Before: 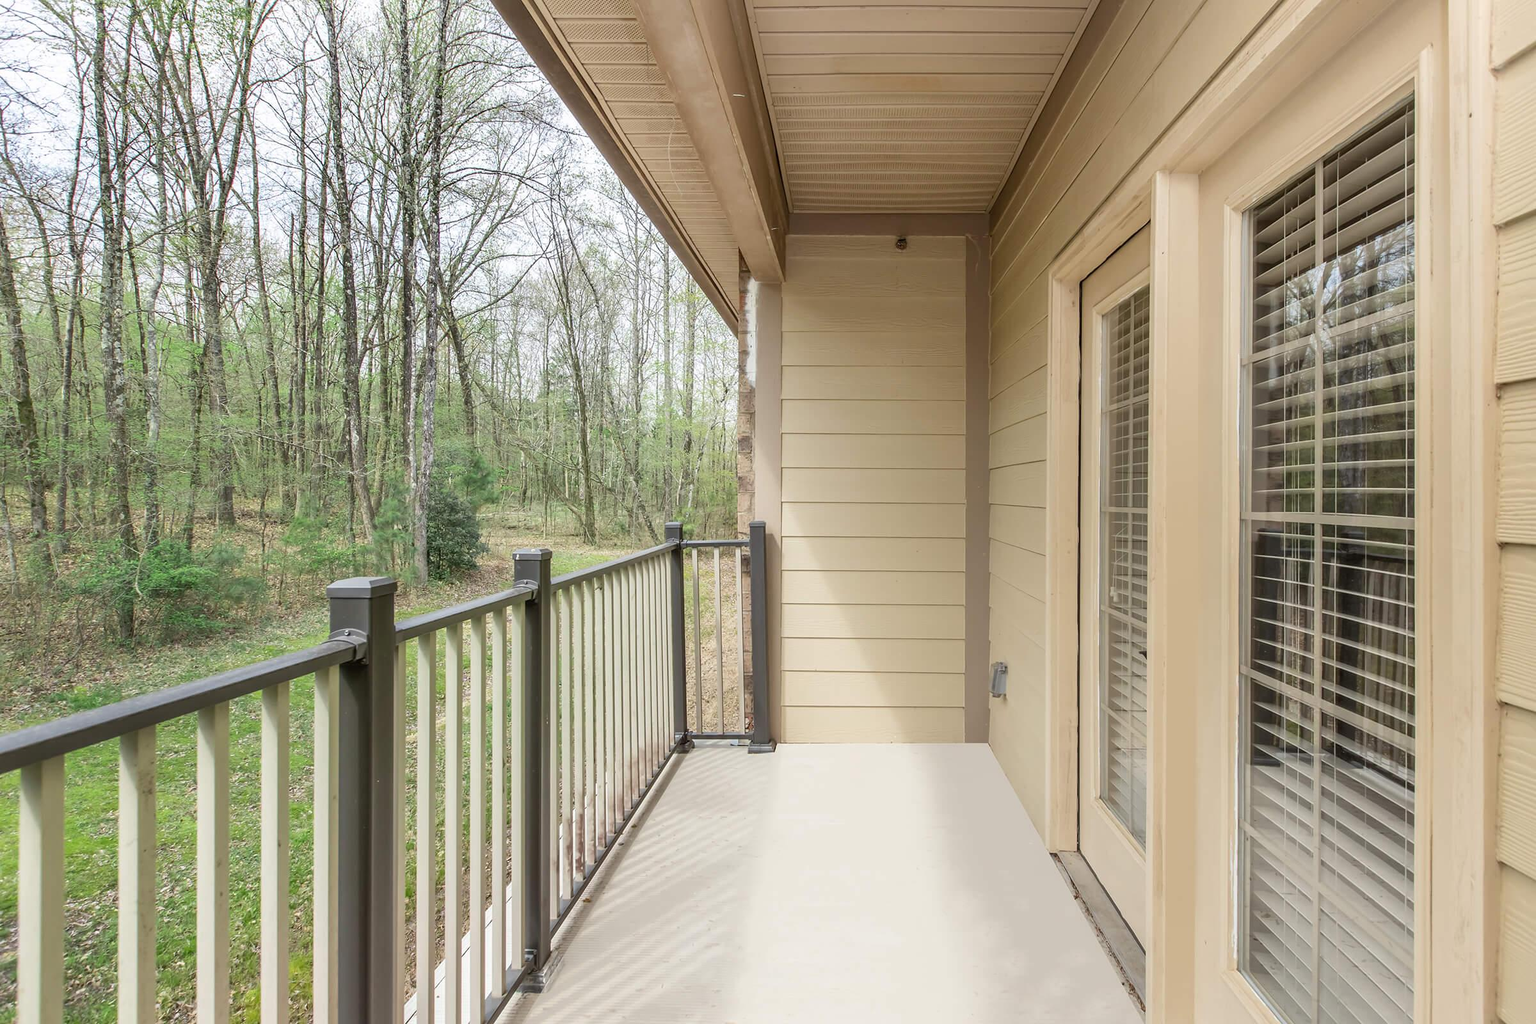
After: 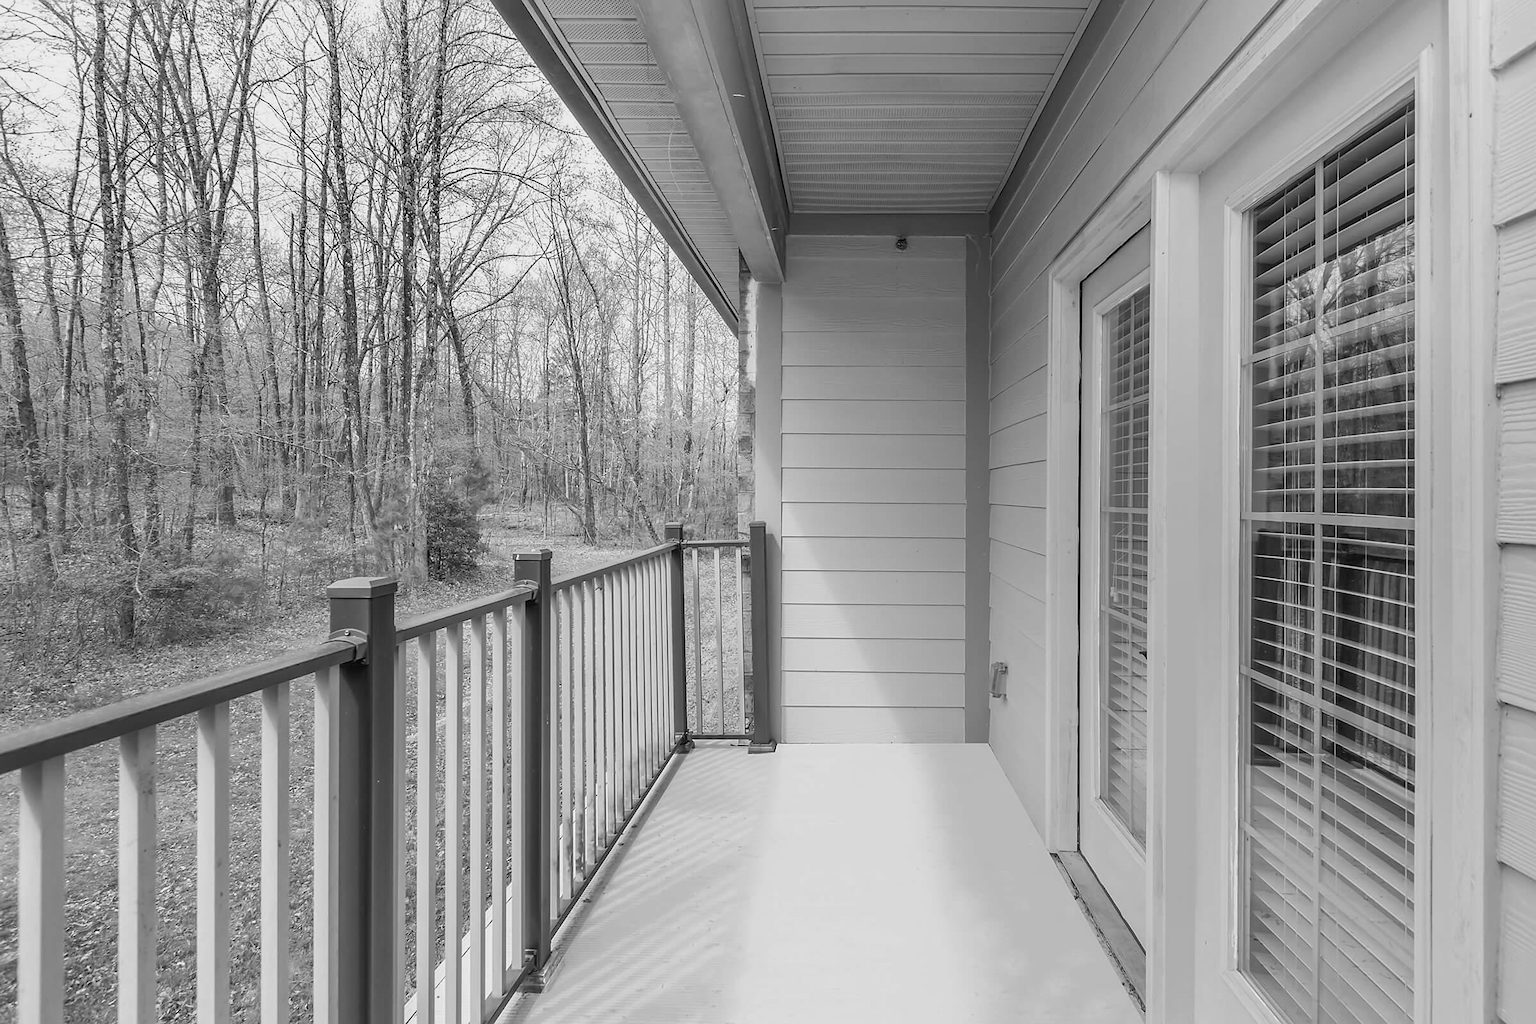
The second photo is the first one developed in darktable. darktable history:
monochrome: a -74.22, b 78.2
sharpen: radius 1.458, amount 0.398, threshold 1.271
